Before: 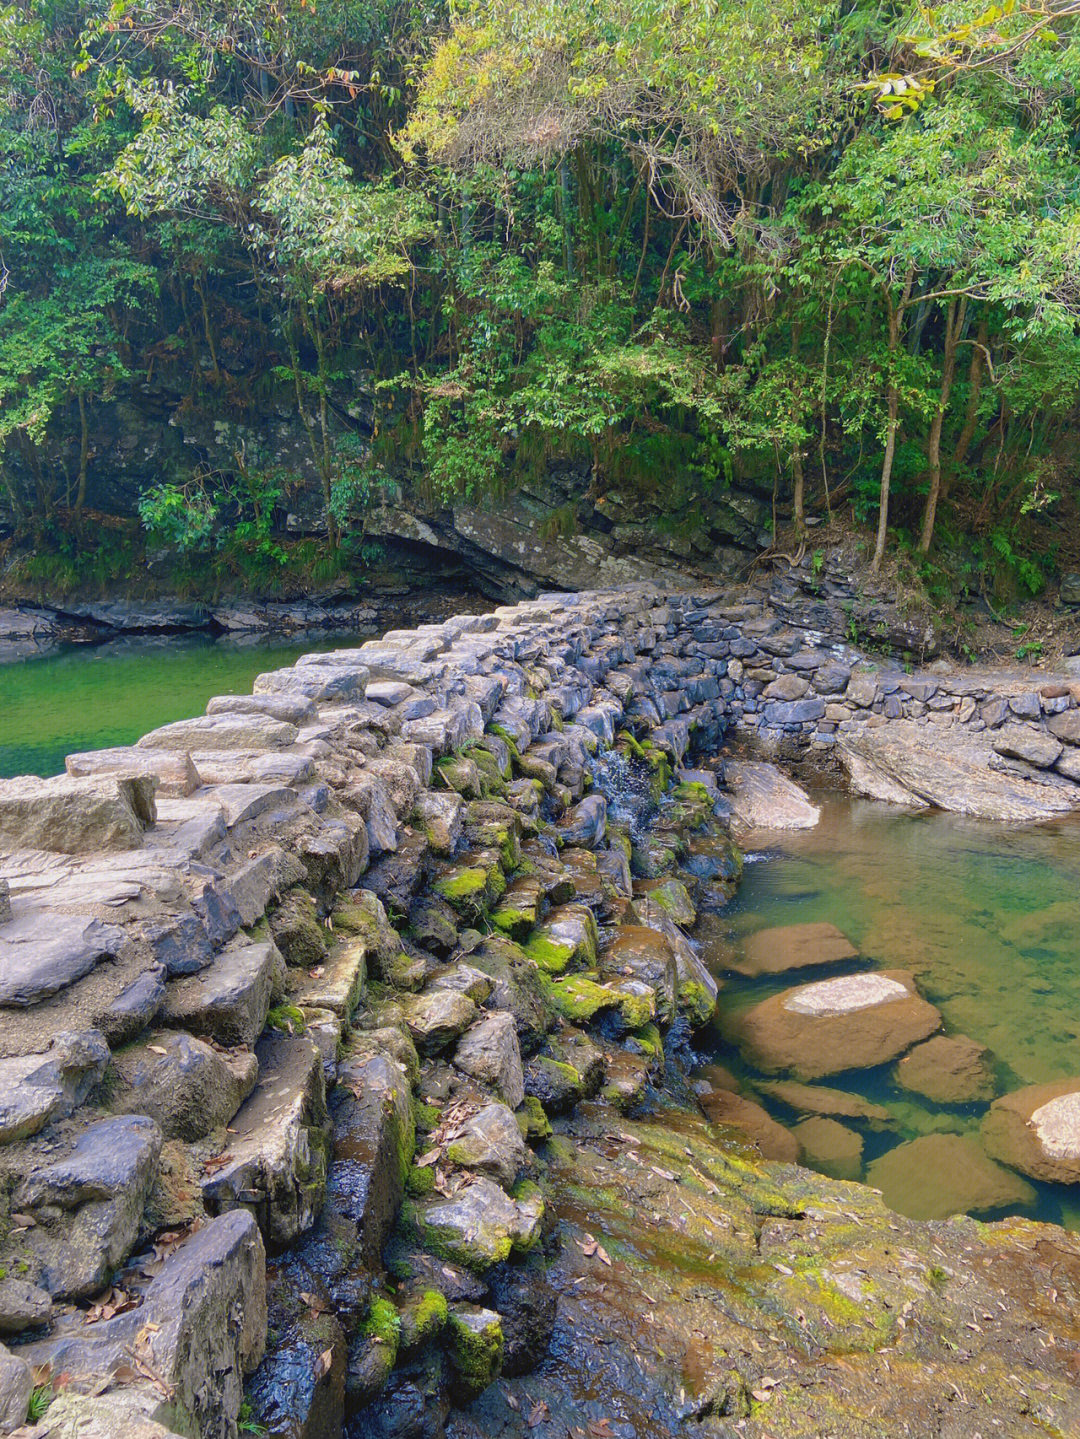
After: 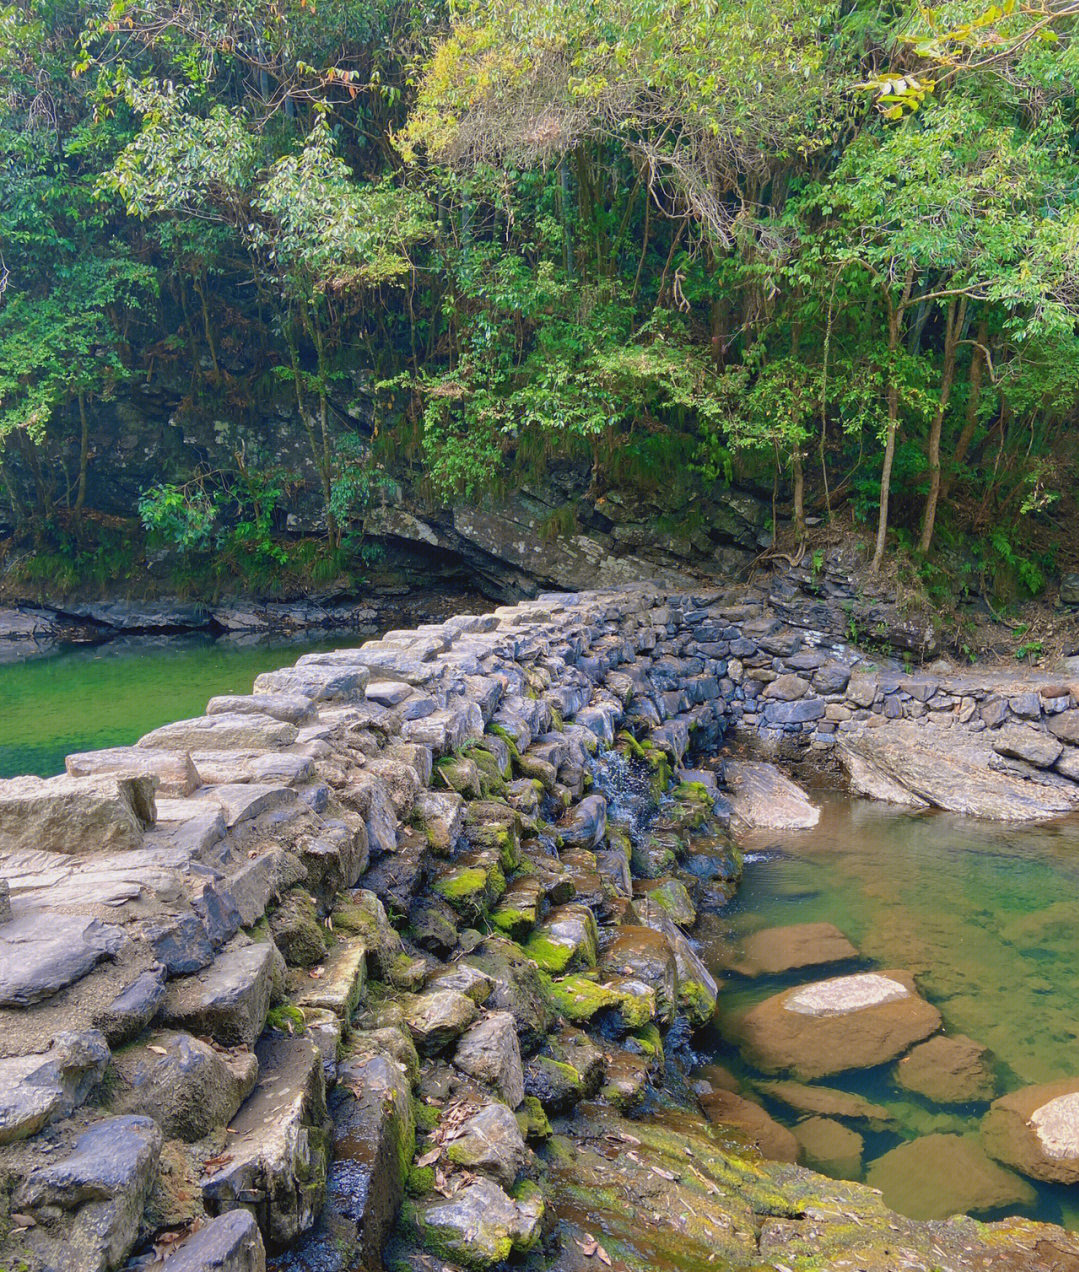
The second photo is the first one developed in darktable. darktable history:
crop and rotate: top 0%, bottom 11.583%
